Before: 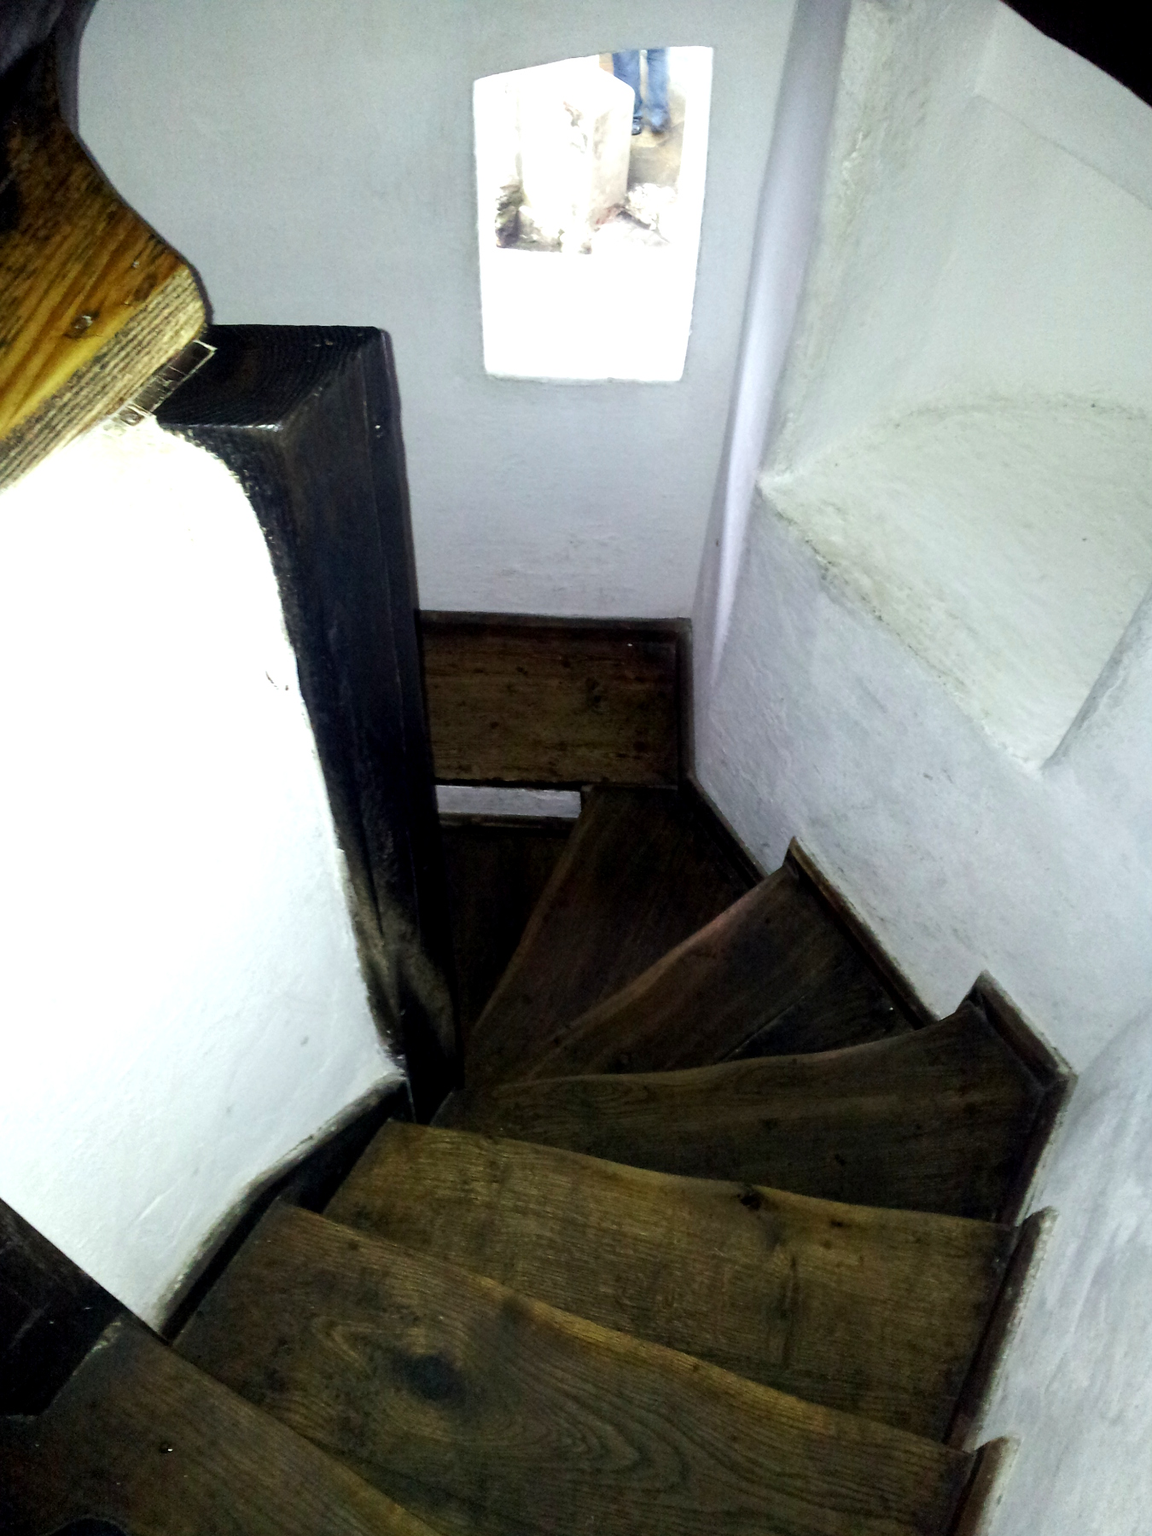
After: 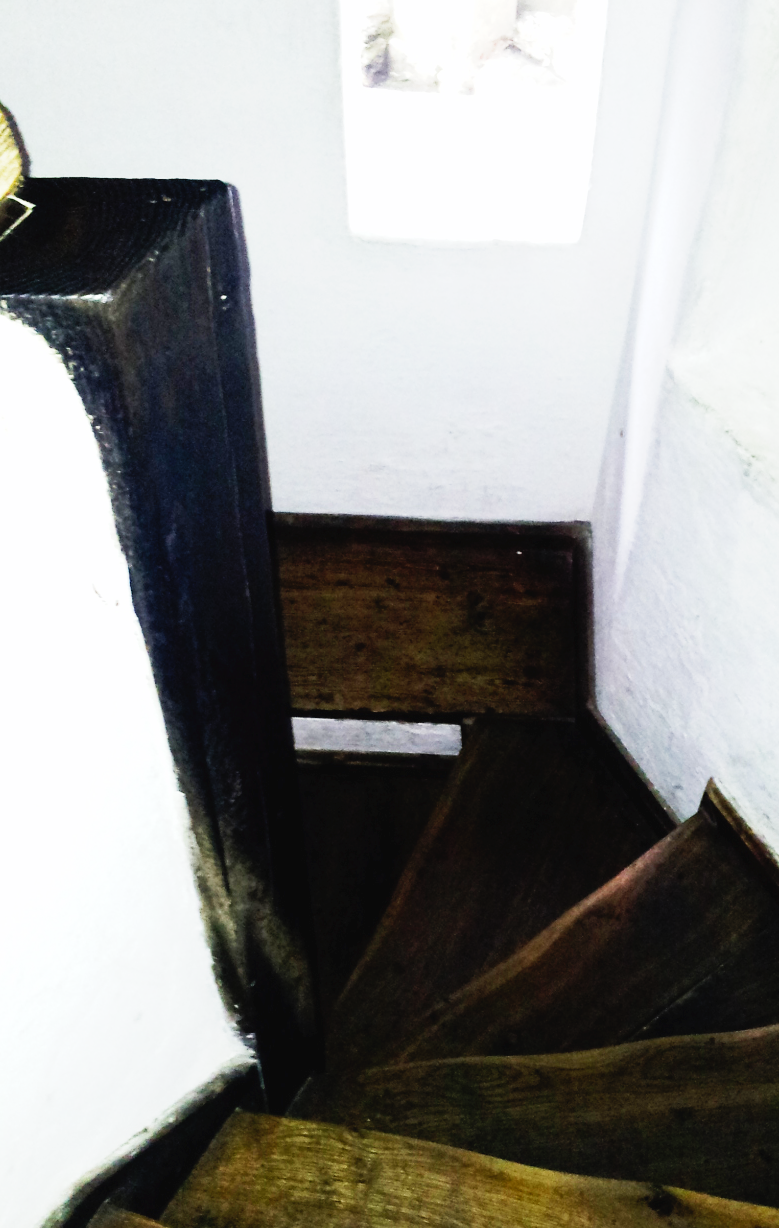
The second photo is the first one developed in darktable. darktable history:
base curve: curves: ch0 [(0, 0) (0, 0.001) (0.001, 0.001) (0.004, 0.002) (0.007, 0.004) (0.015, 0.013) (0.033, 0.045) (0.052, 0.096) (0.075, 0.17) (0.099, 0.241) (0.163, 0.42) (0.219, 0.55) (0.259, 0.616) (0.327, 0.722) (0.365, 0.765) (0.522, 0.873) (0.547, 0.881) (0.689, 0.919) (0.826, 0.952) (1, 1)], preserve colors none
tone curve: curves: ch0 [(0, 0.024) (0.119, 0.146) (0.474, 0.485) (0.718, 0.739) (0.817, 0.839) (1, 0.998)]; ch1 [(0, 0) (0.377, 0.416) (0.439, 0.451) (0.477, 0.477) (0.501, 0.503) (0.538, 0.544) (0.58, 0.602) (0.664, 0.676) (0.783, 0.804) (1, 1)]; ch2 [(0, 0) (0.38, 0.405) (0.463, 0.456) (0.498, 0.497) (0.524, 0.535) (0.578, 0.576) (0.648, 0.665) (1, 1)], preserve colors none
crop: left 16.255%, top 11.295%, right 26.02%, bottom 20.437%
